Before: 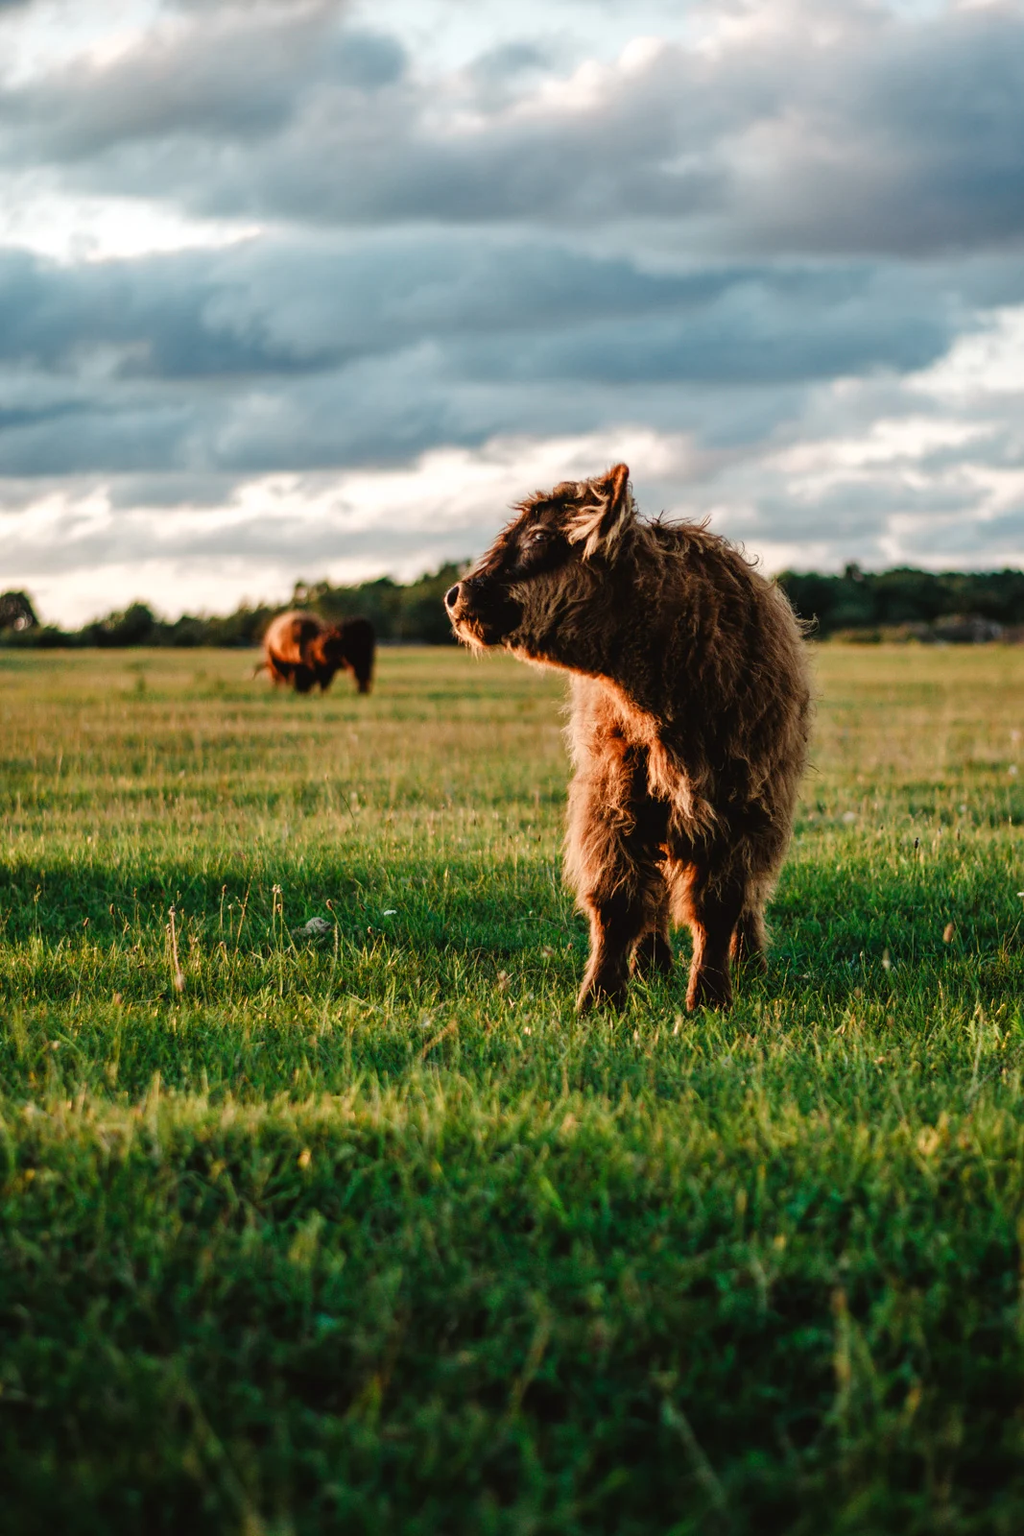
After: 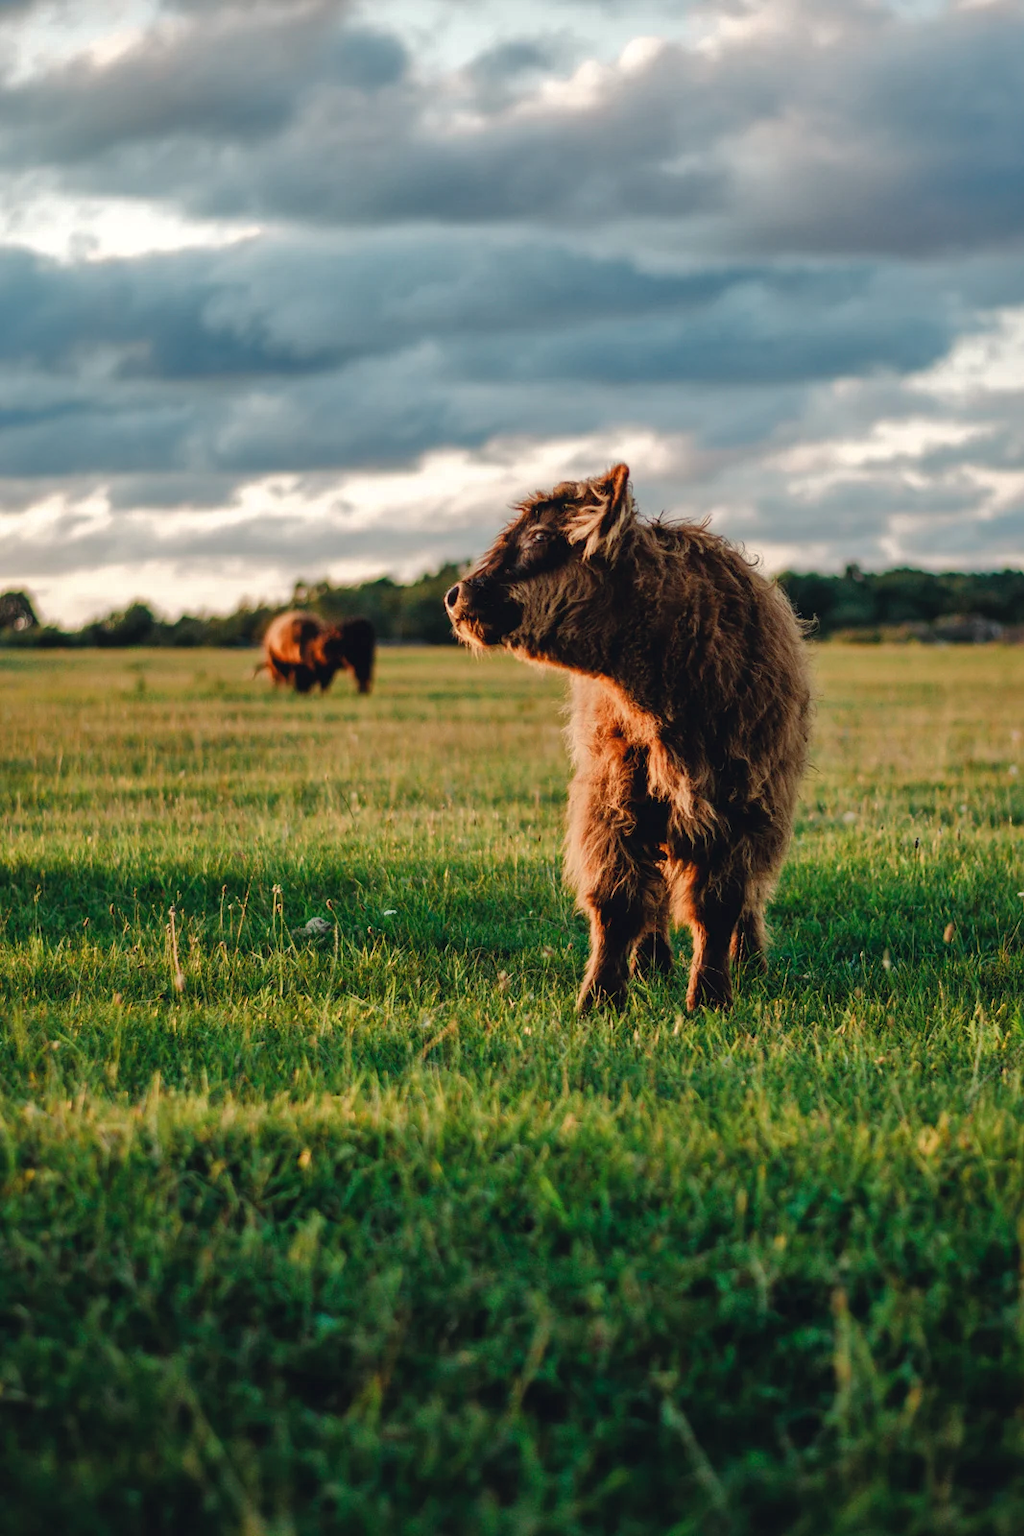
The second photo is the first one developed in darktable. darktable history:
color correction: highlights a* 0.207, highlights b* 2.7, shadows a* -0.874, shadows b* -4.78
shadows and highlights: shadows 40, highlights -60
